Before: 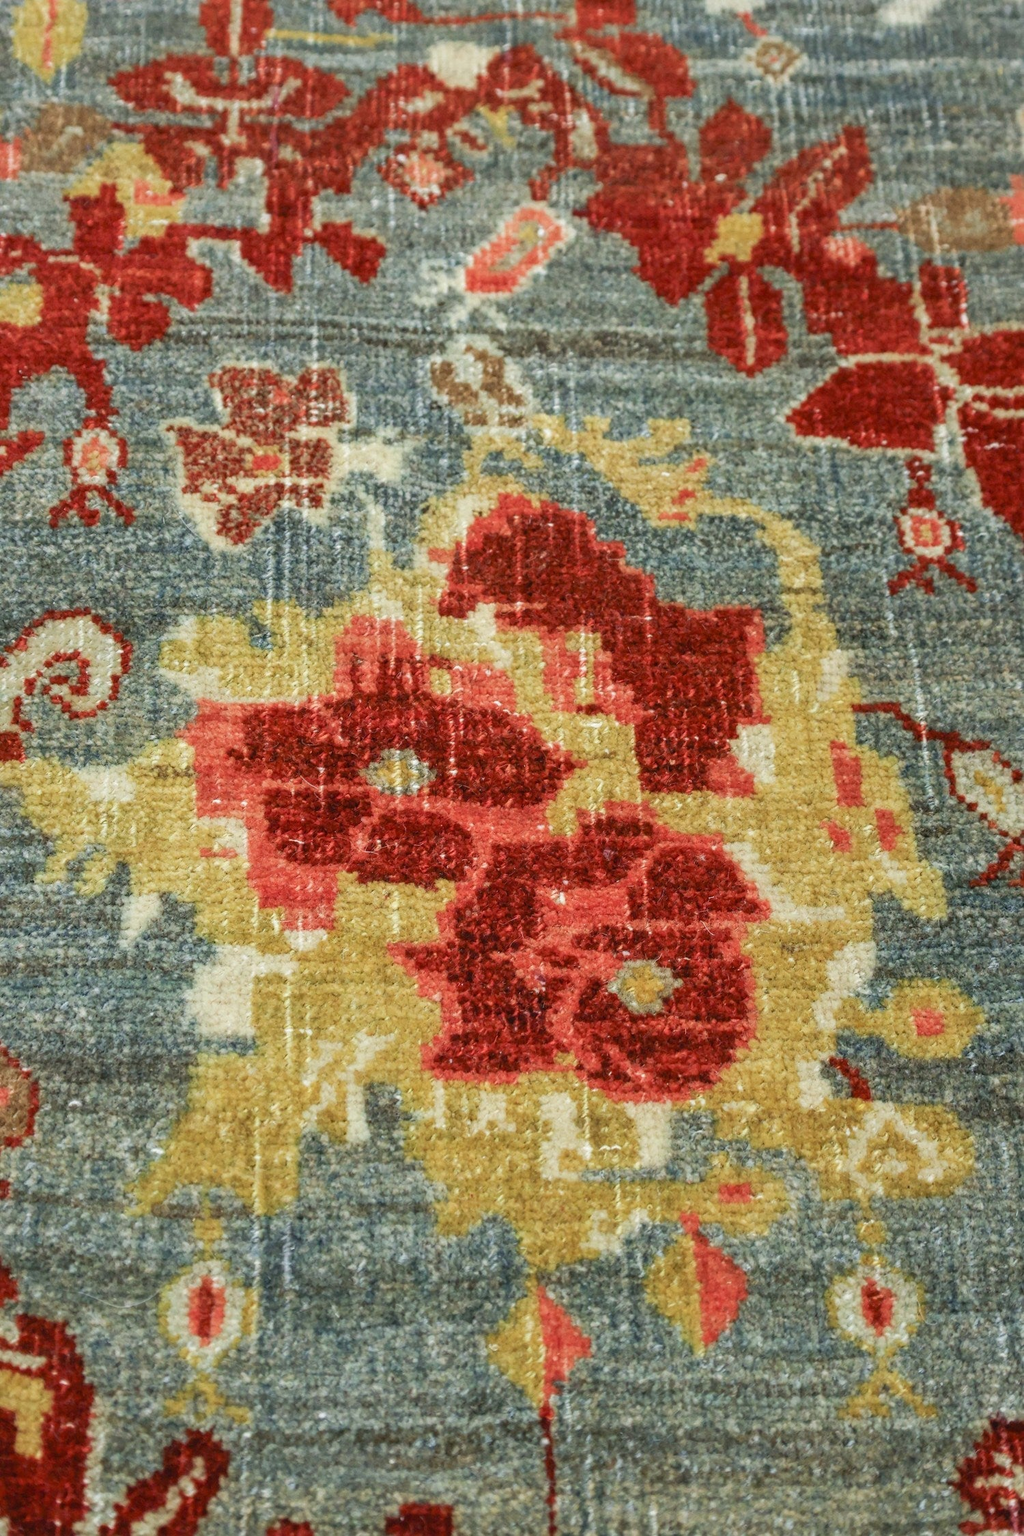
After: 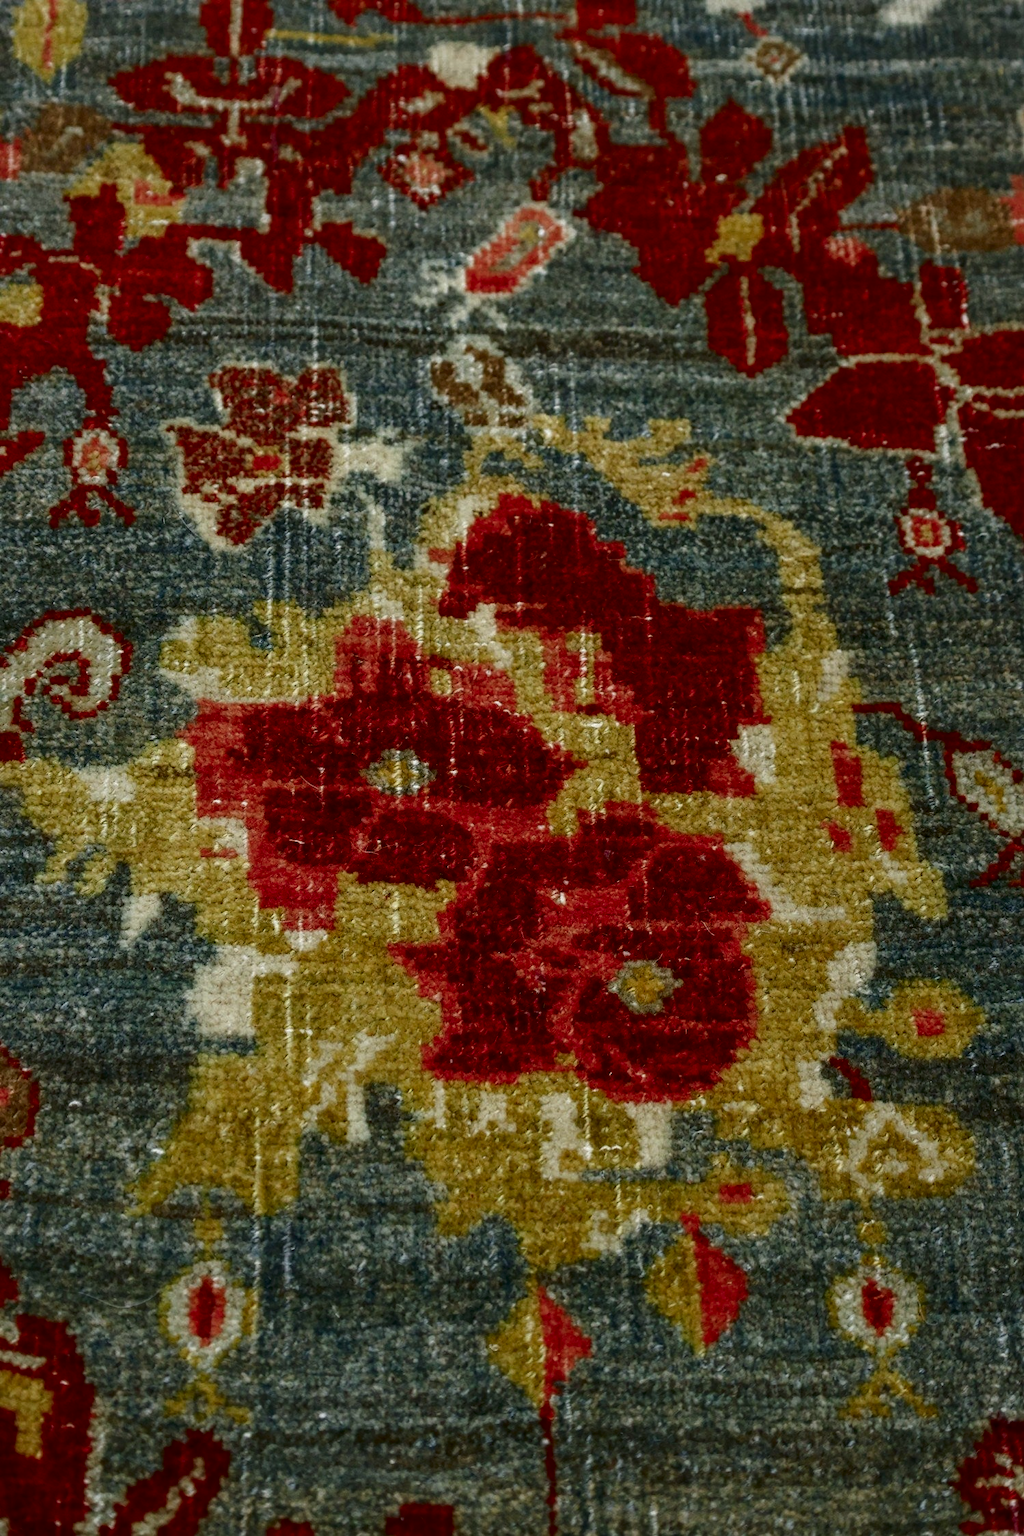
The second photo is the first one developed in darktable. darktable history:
contrast brightness saturation: brightness -0.533
